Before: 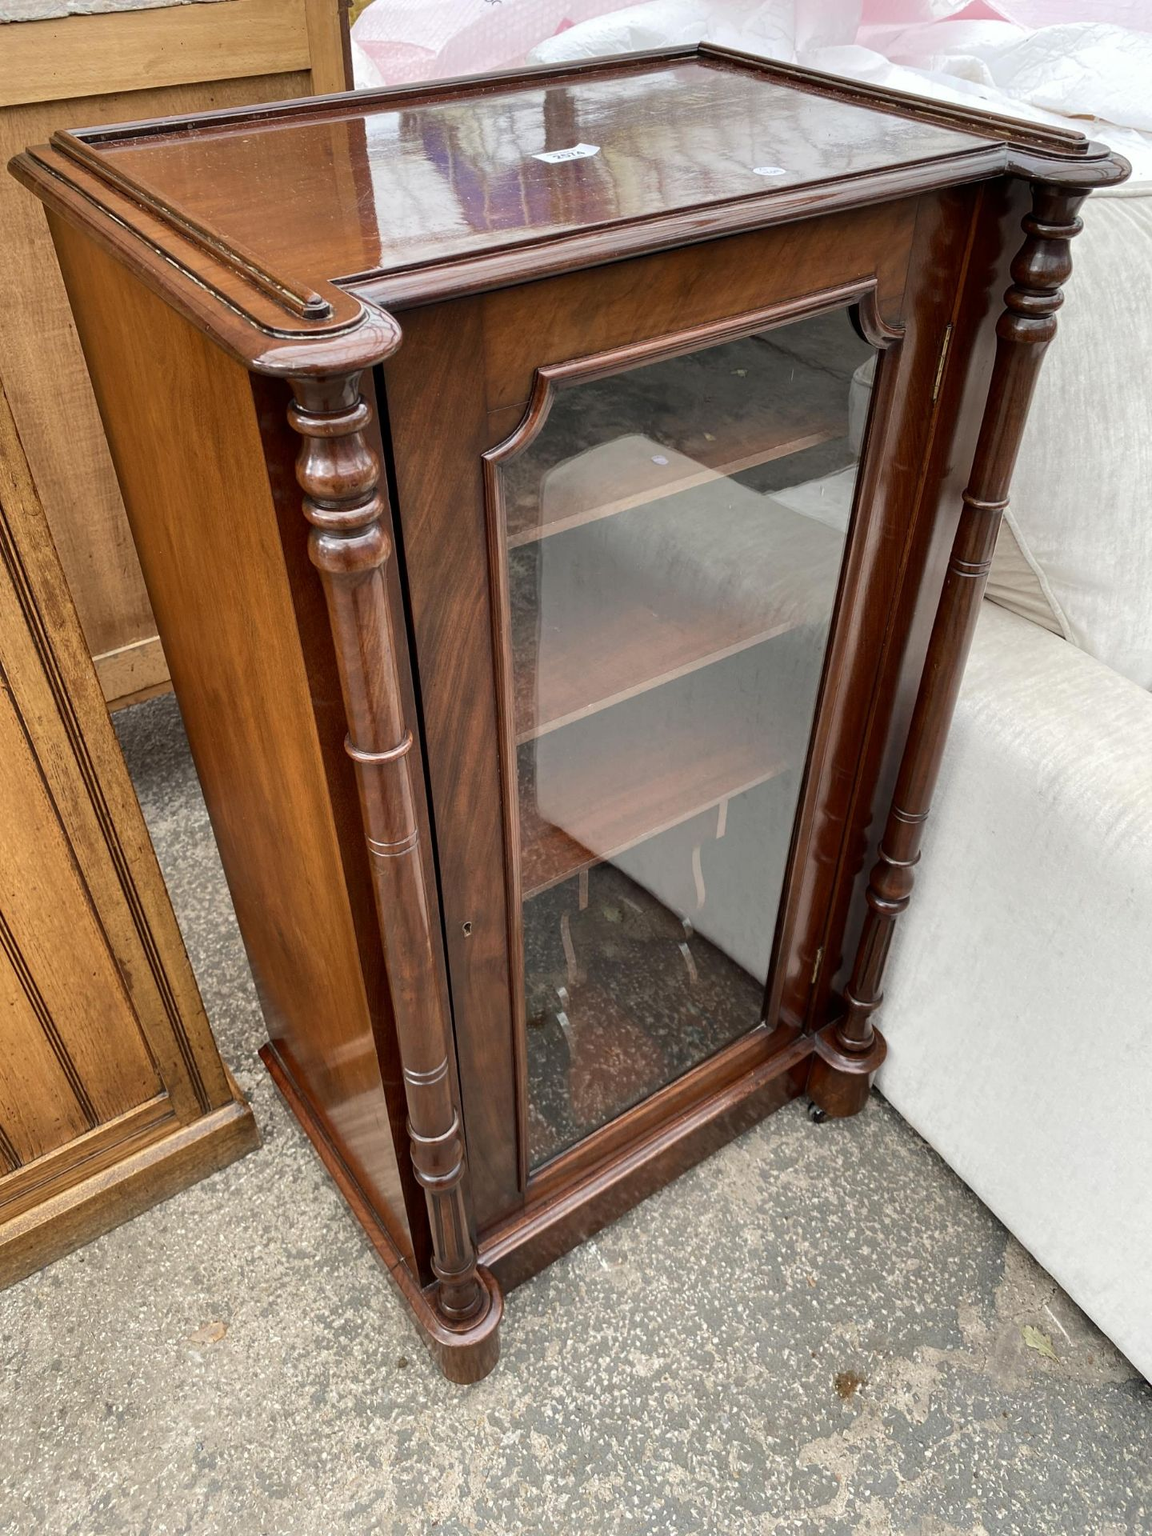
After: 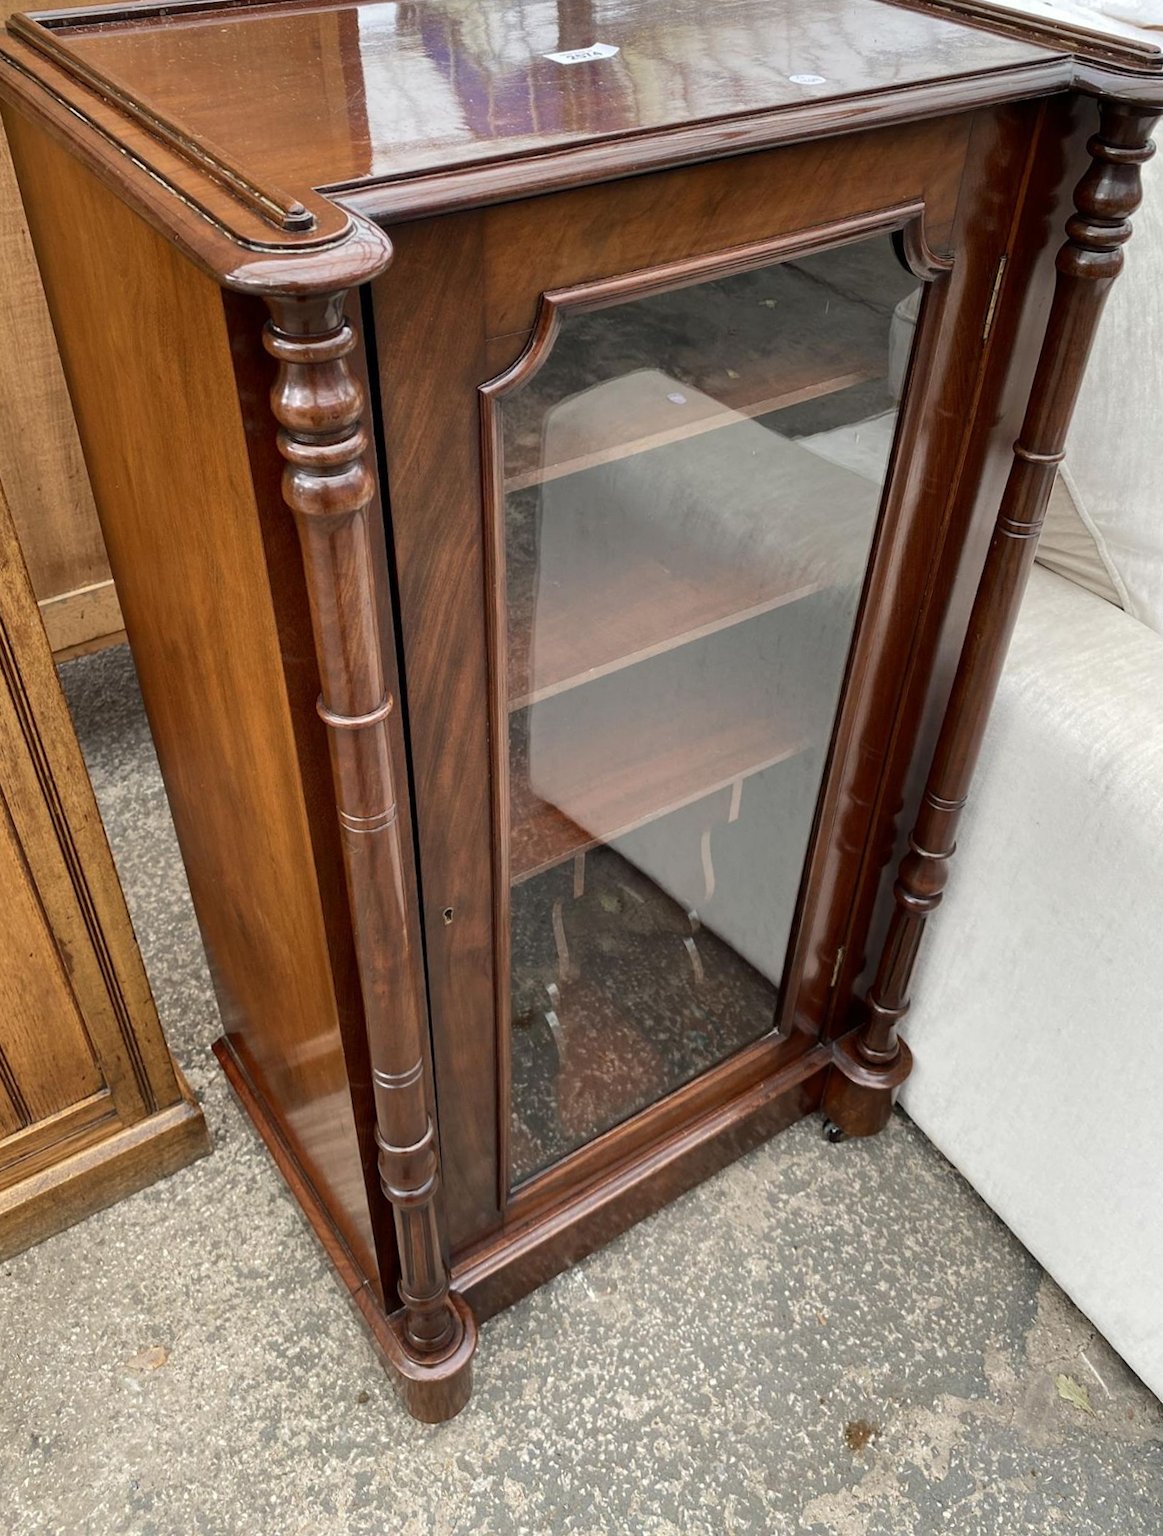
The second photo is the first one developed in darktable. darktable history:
crop and rotate: angle -1.96°, left 3.097%, top 4.154%, right 1.586%, bottom 0.529%
rotate and perspective: rotation -0.45°, automatic cropping original format, crop left 0.008, crop right 0.992, crop top 0.012, crop bottom 0.988
